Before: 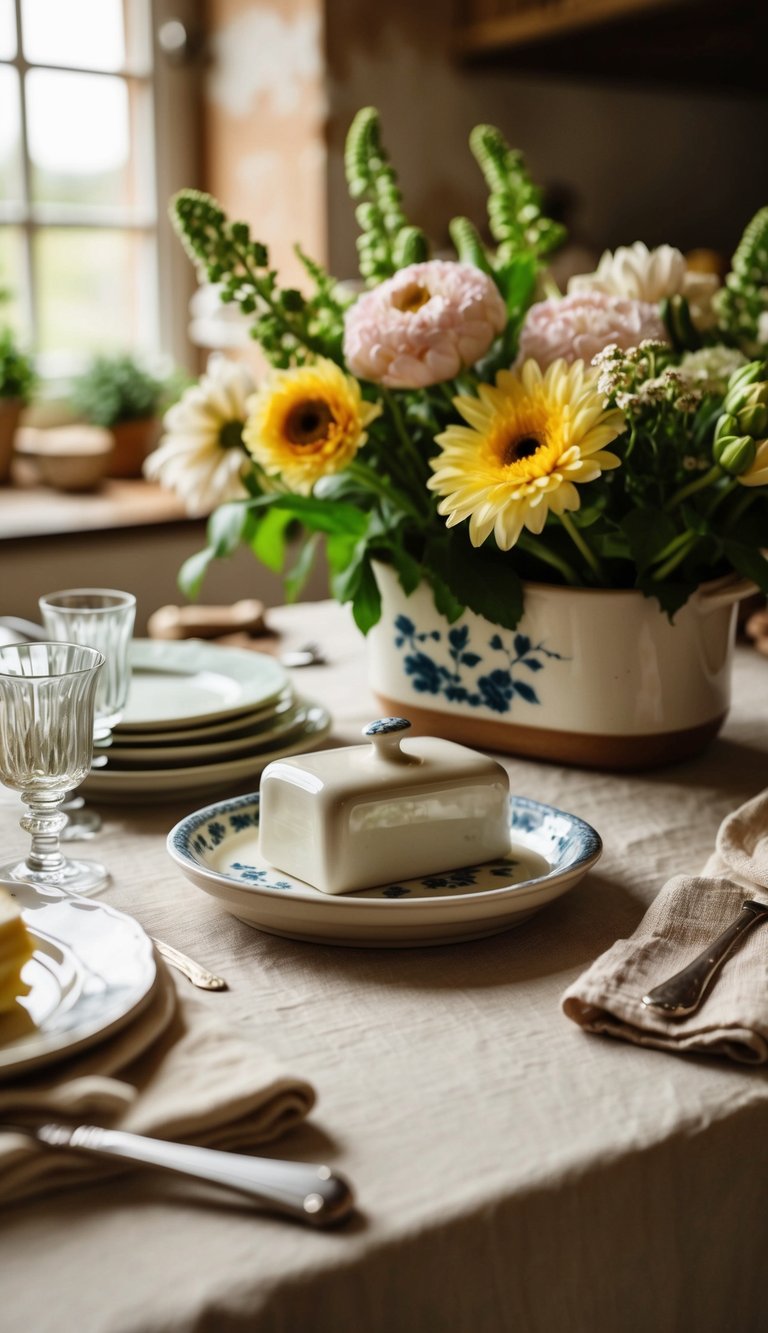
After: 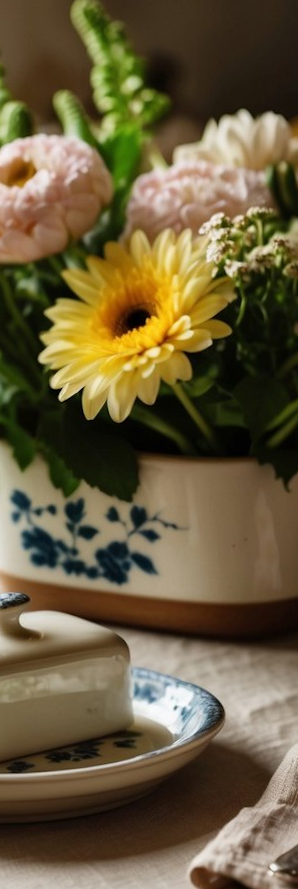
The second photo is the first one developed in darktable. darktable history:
rotate and perspective: rotation -1.75°, automatic cropping off
crop and rotate: left 49.936%, top 10.094%, right 13.136%, bottom 24.256%
